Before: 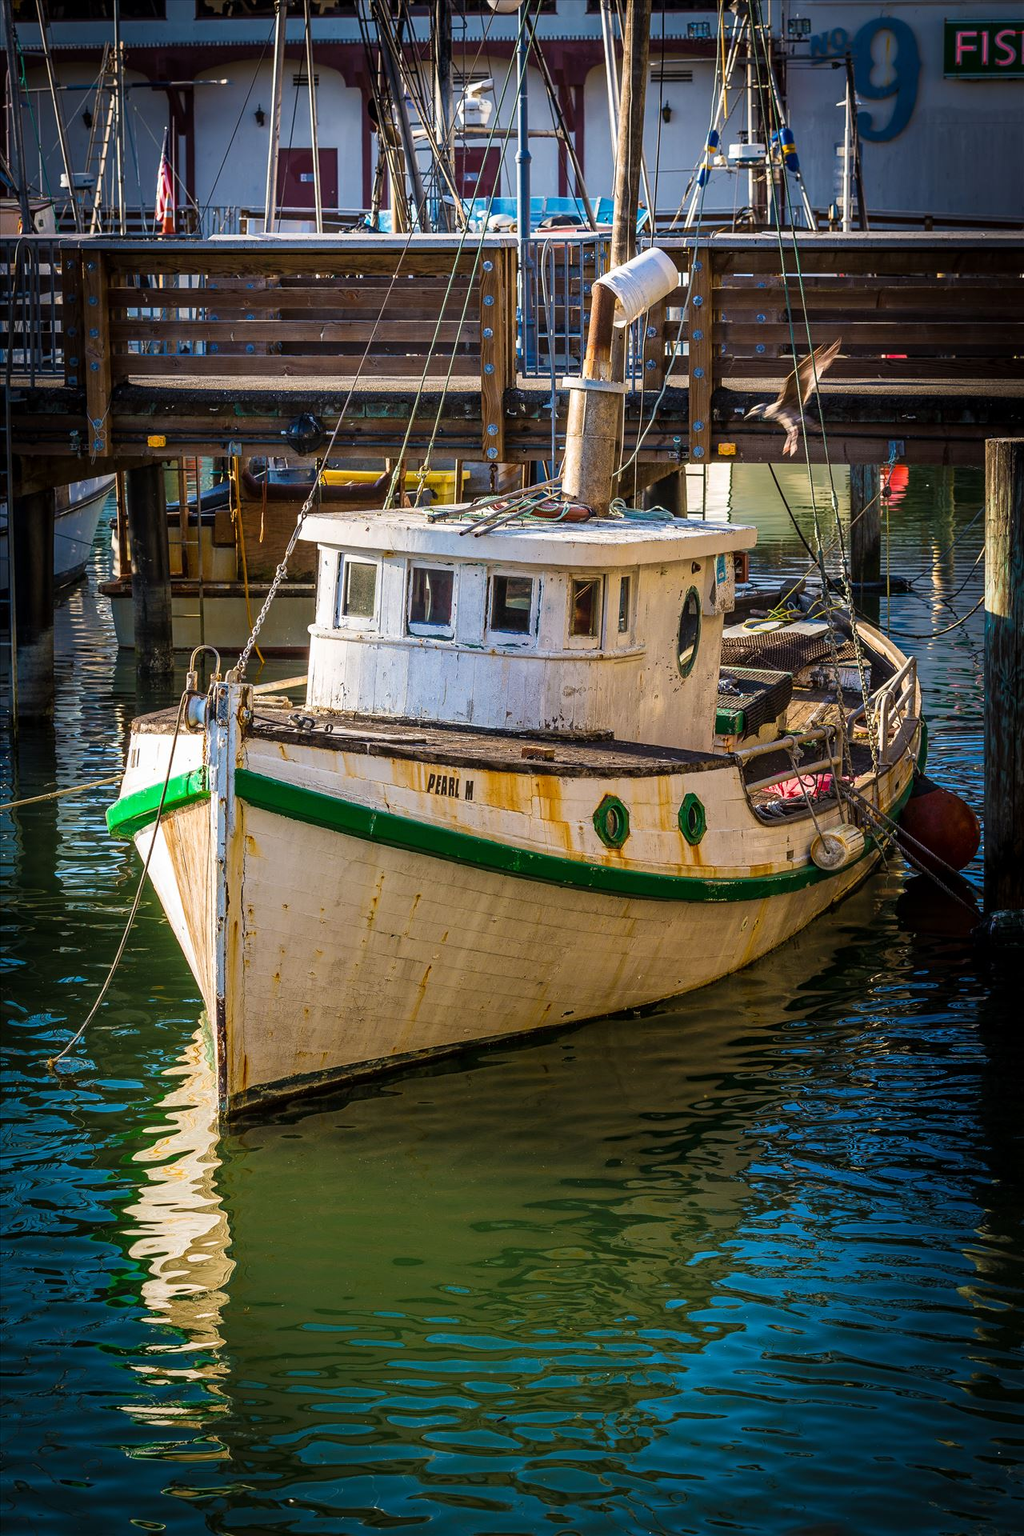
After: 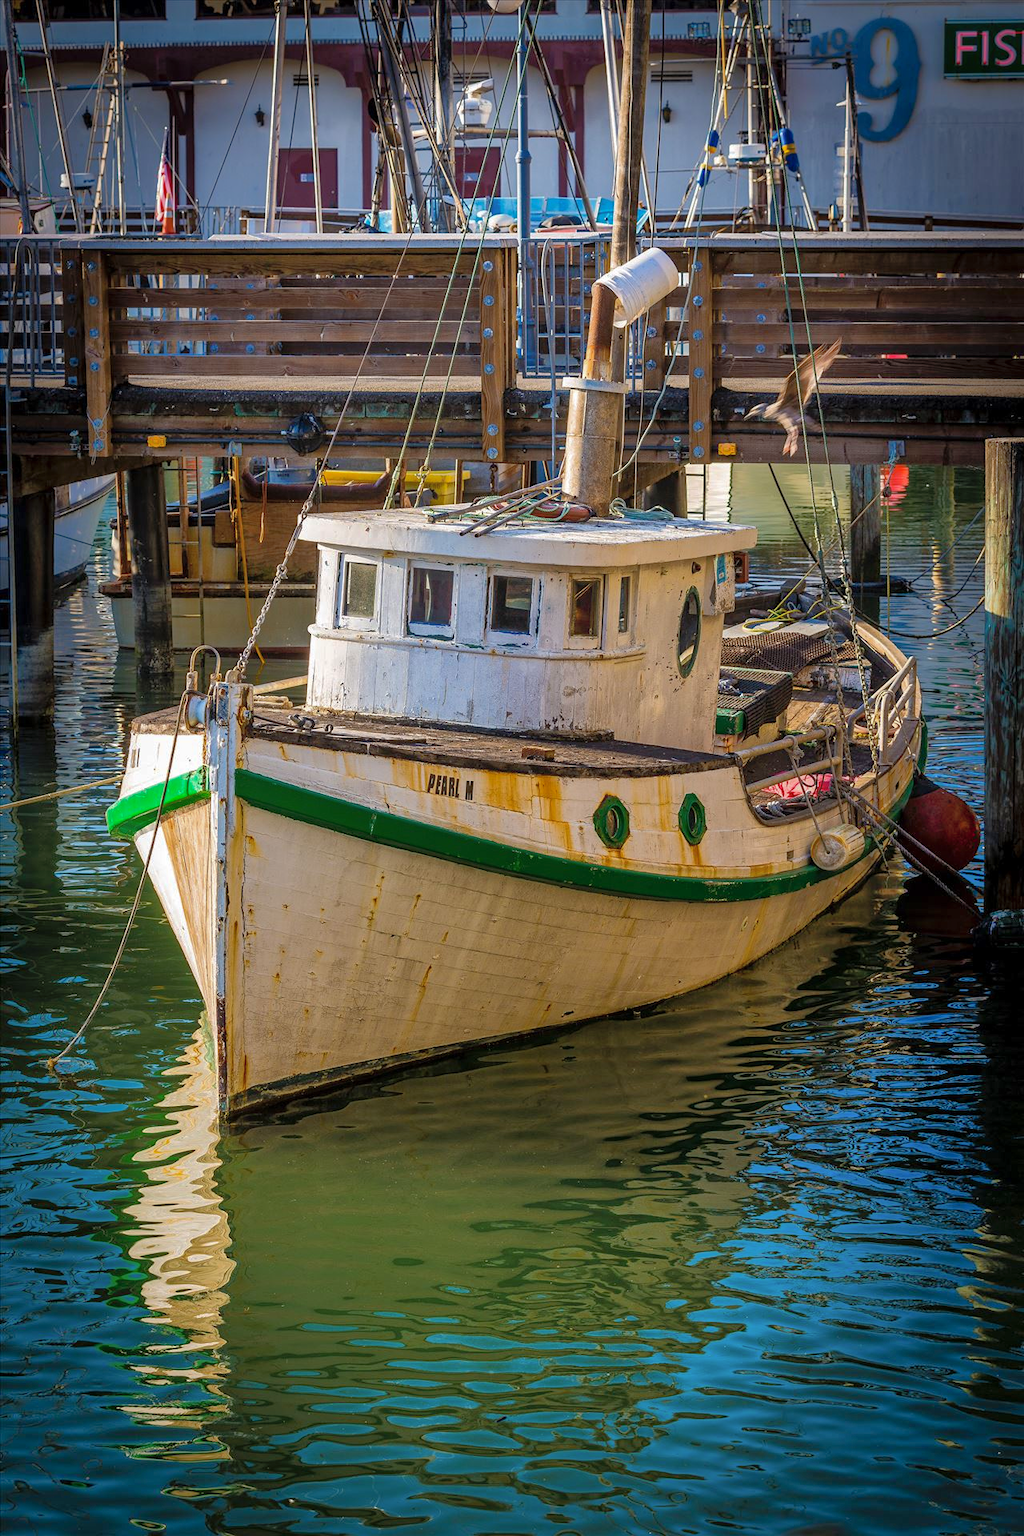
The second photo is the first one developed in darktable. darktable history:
shadows and highlights: shadows 59.46, highlights -60.11
